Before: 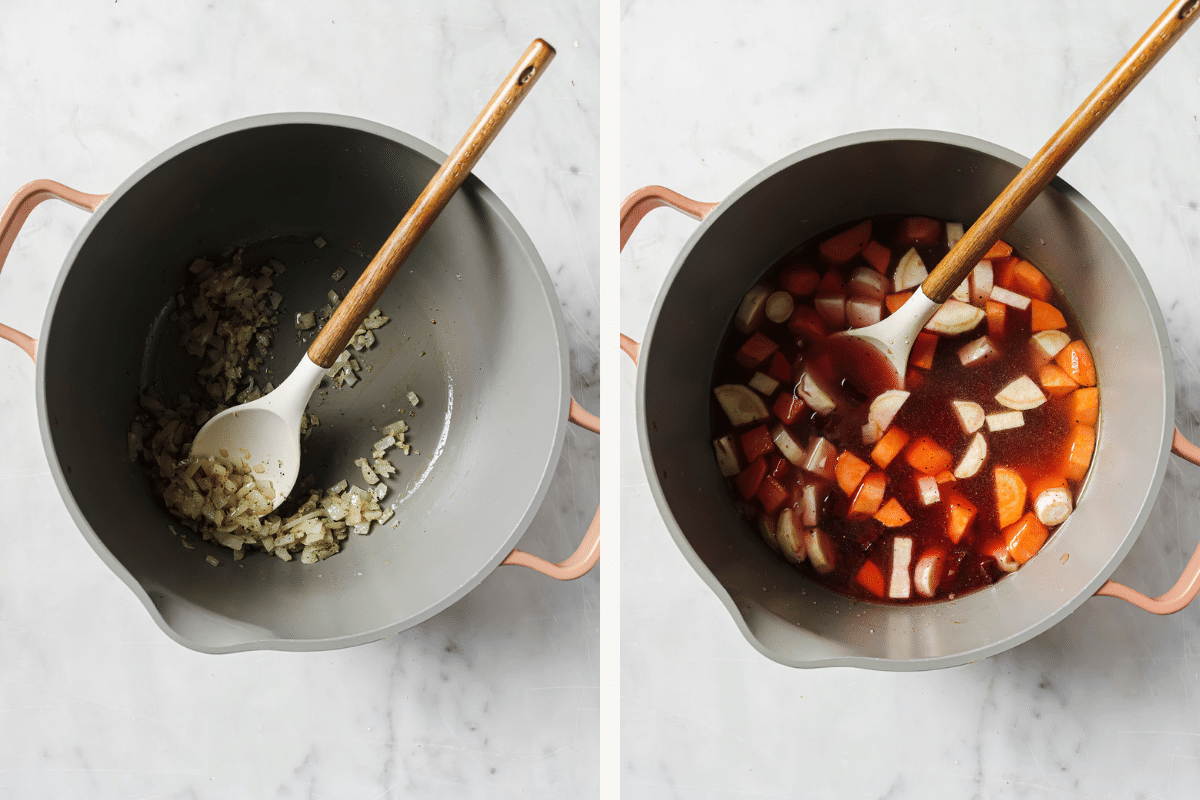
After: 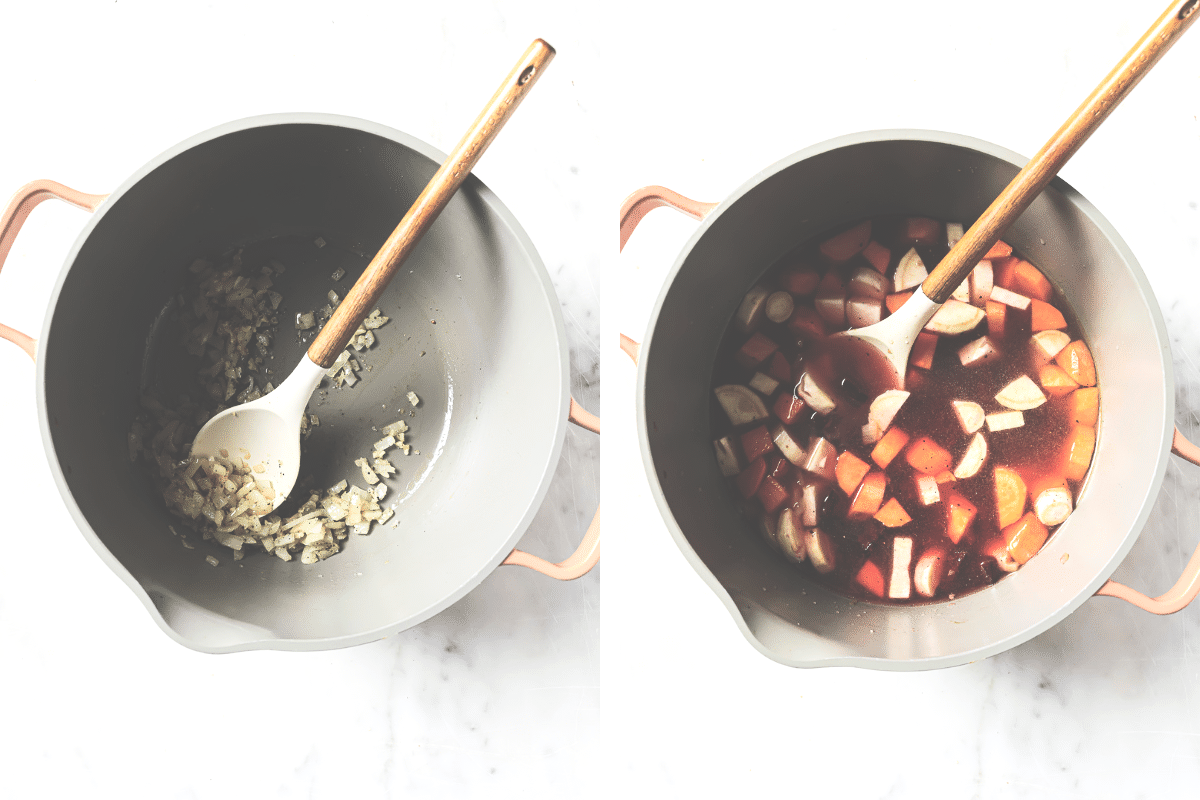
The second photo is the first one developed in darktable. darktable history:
contrast brightness saturation: contrast 0.28
exposure: black level correction -0.071, exposure 0.5 EV, compensate highlight preservation false
